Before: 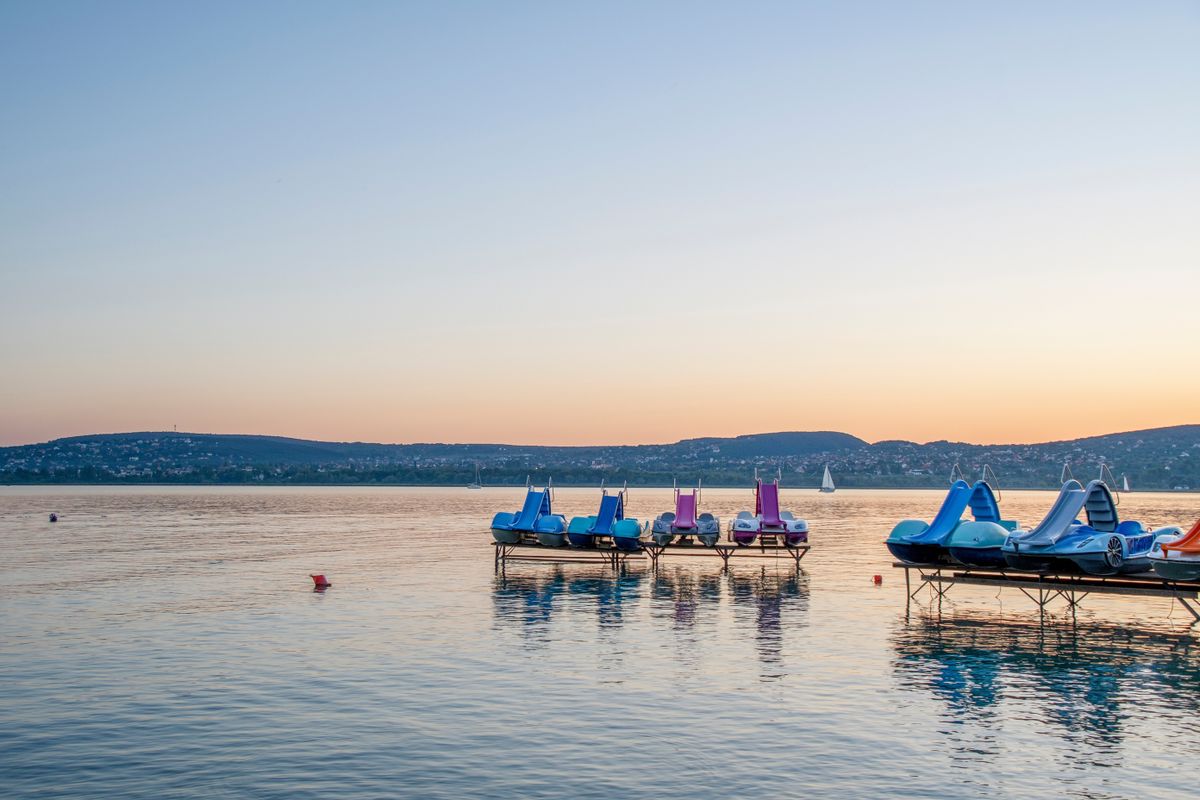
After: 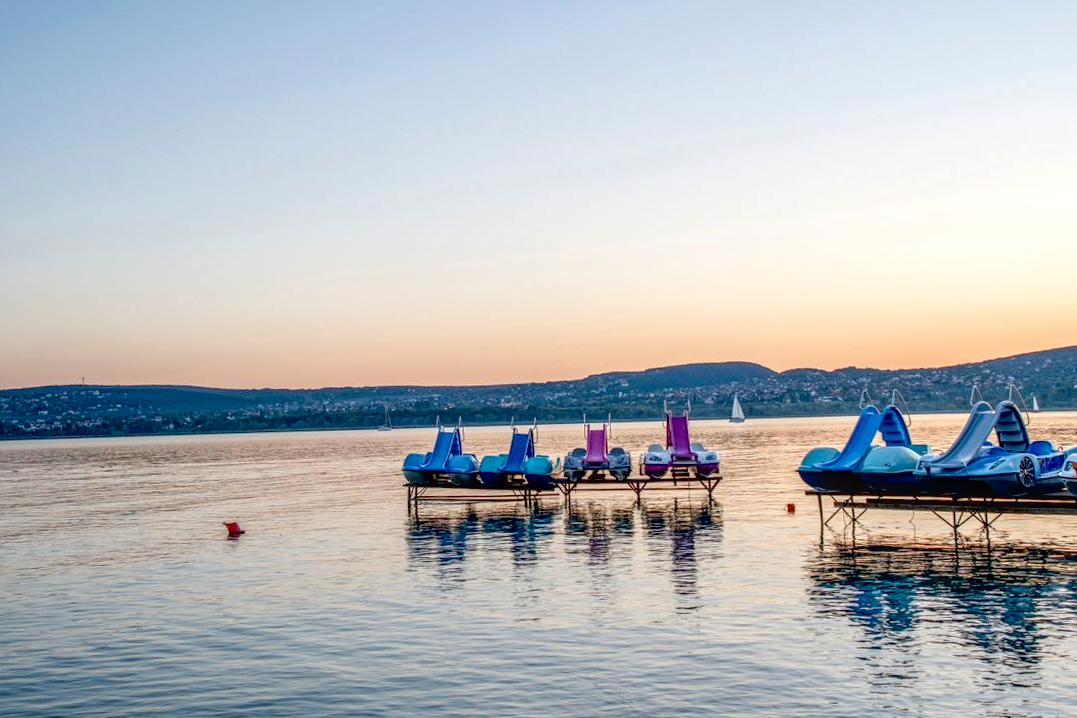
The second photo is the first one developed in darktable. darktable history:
exposure: black level correction 0.025, exposure 0.182 EV, compensate highlight preservation false
local contrast: on, module defaults
crop and rotate: angle 1.96°, left 5.673%, top 5.673%
contrast brightness saturation: contrast 0.01, saturation -0.05
